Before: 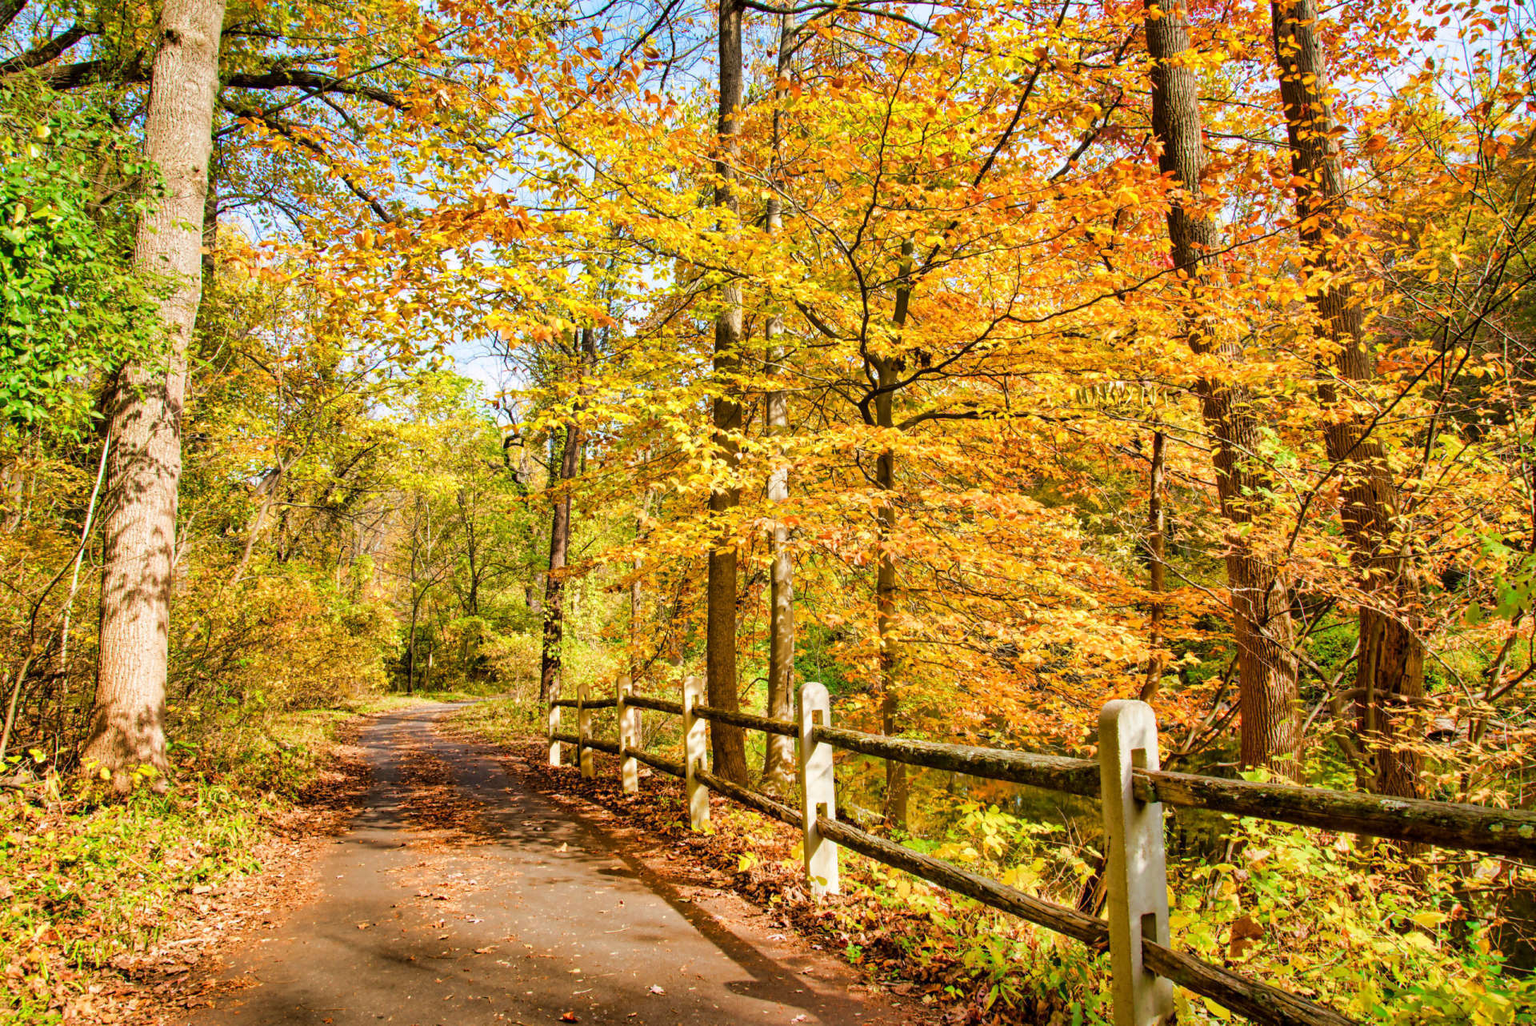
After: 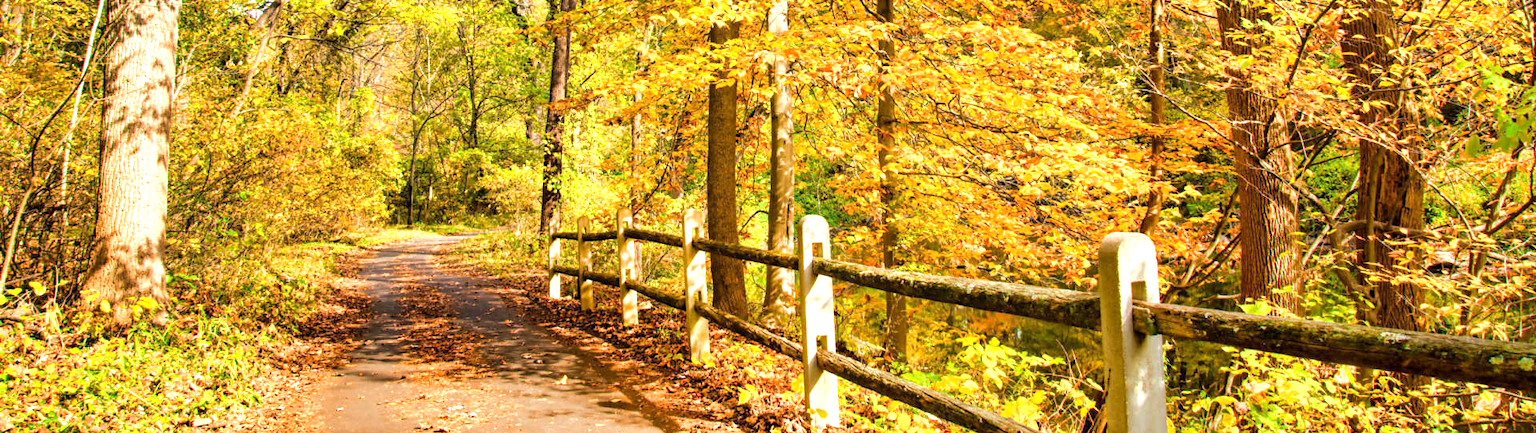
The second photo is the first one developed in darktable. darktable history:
crop: top 45.585%, bottom 12.134%
exposure: exposure 0.609 EV, compensate highlight preservation false
